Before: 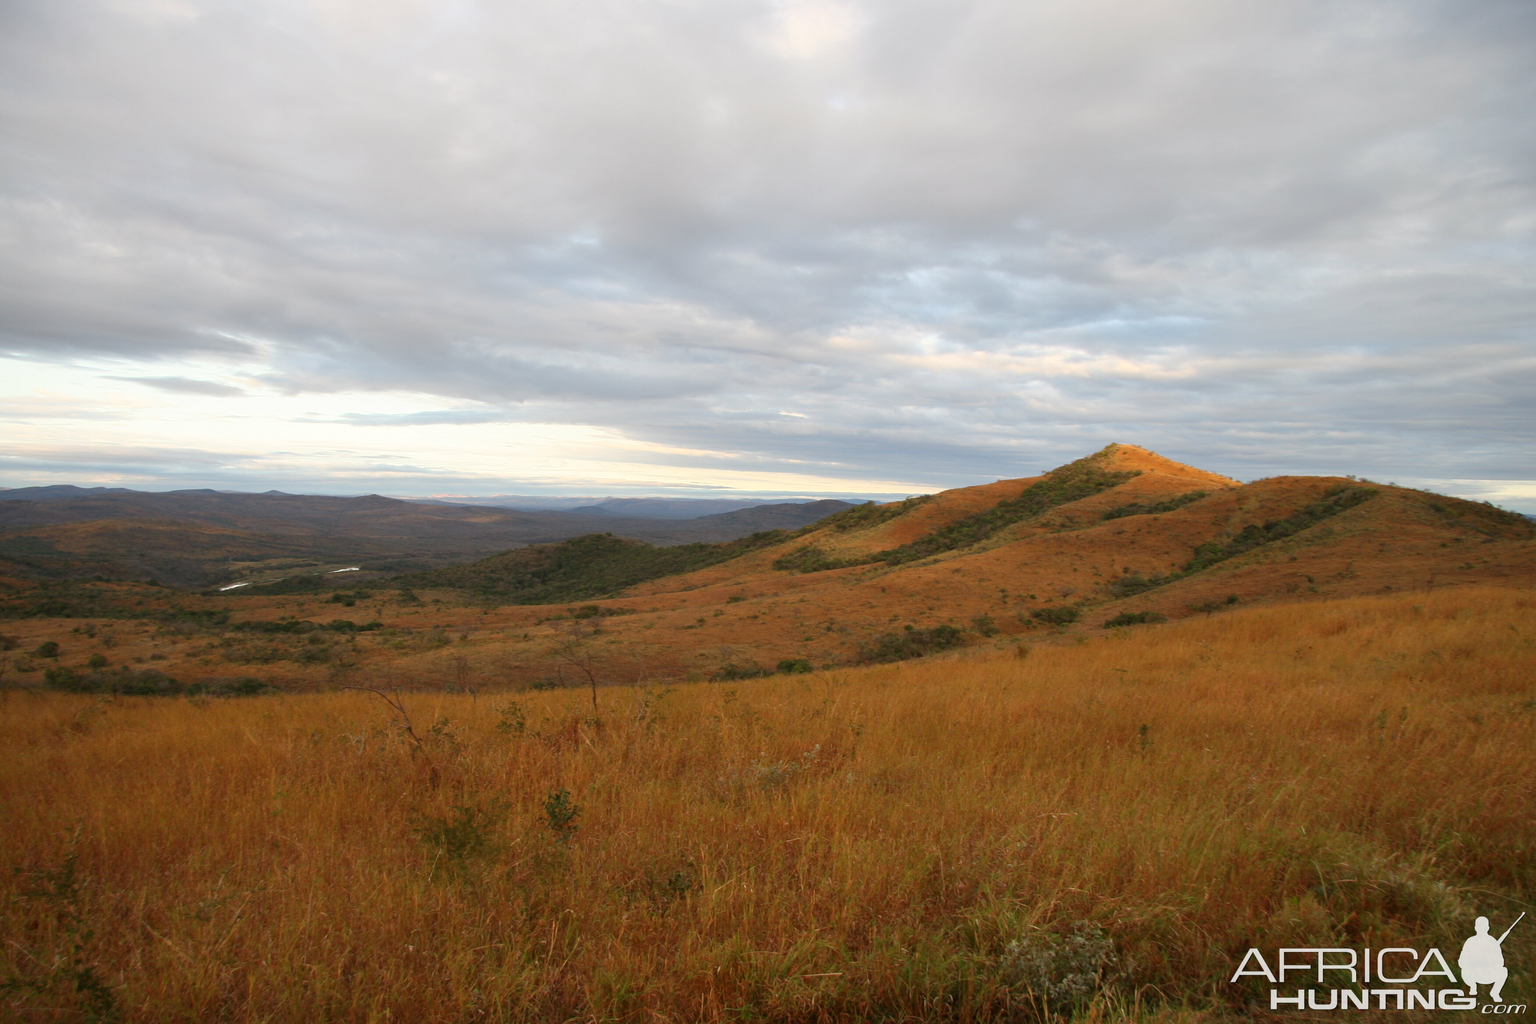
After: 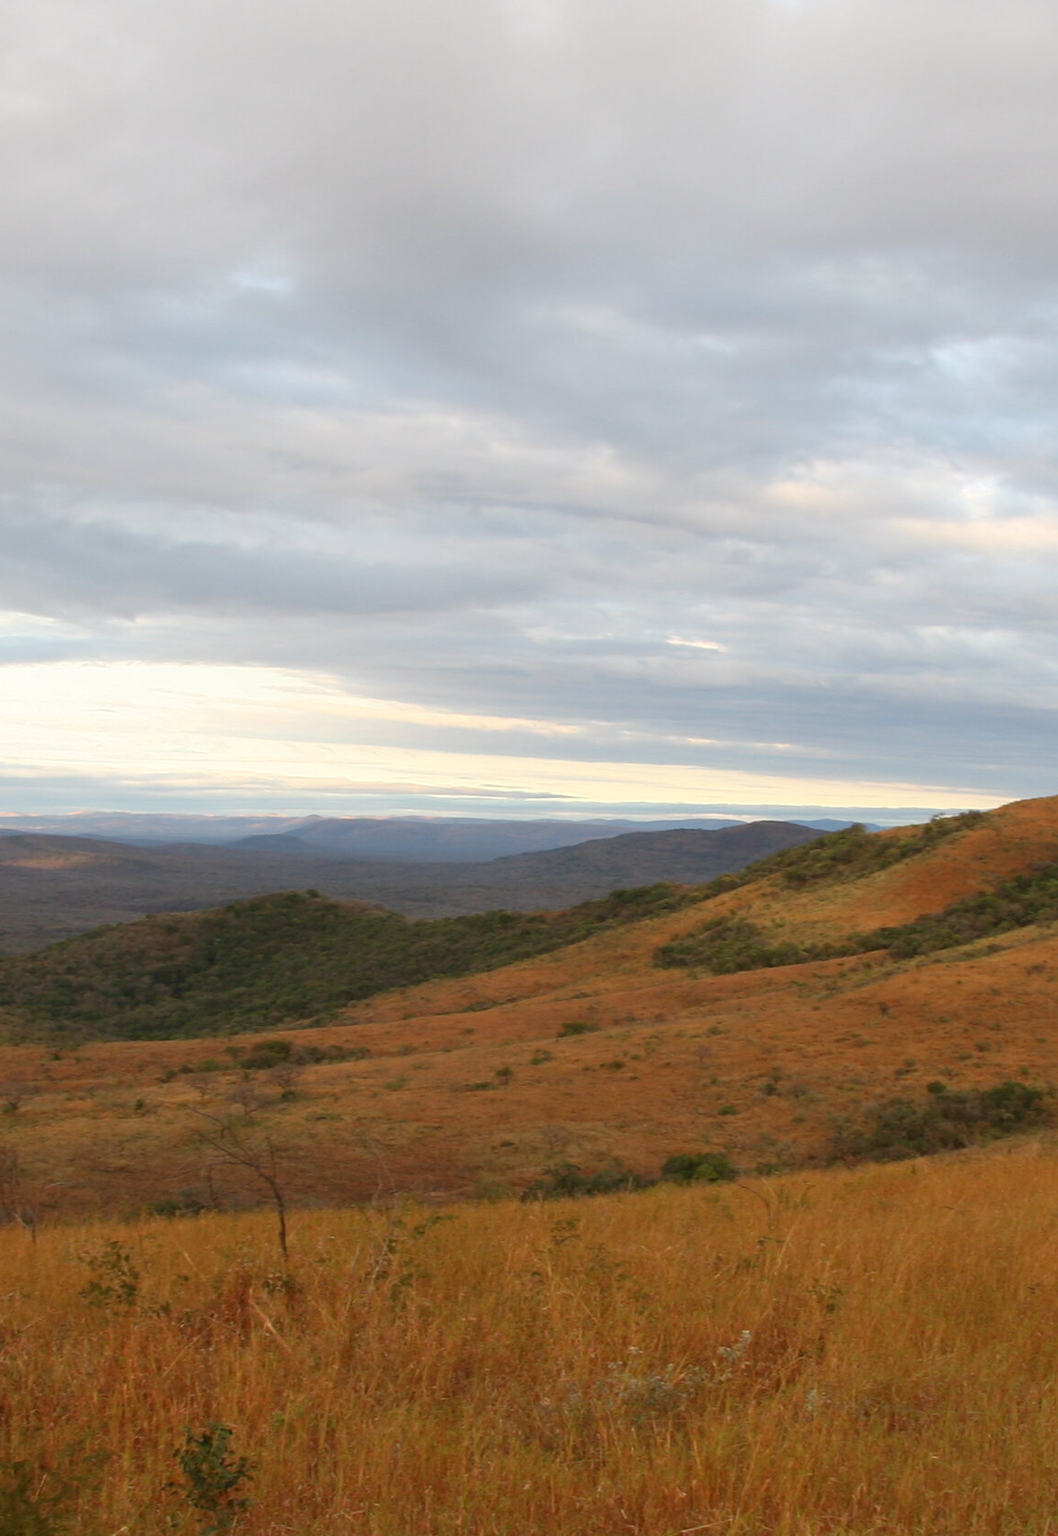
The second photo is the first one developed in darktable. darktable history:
crop and rotate: left 29.853%, top 10.252%, right 37.012%, bottom 17.577%
